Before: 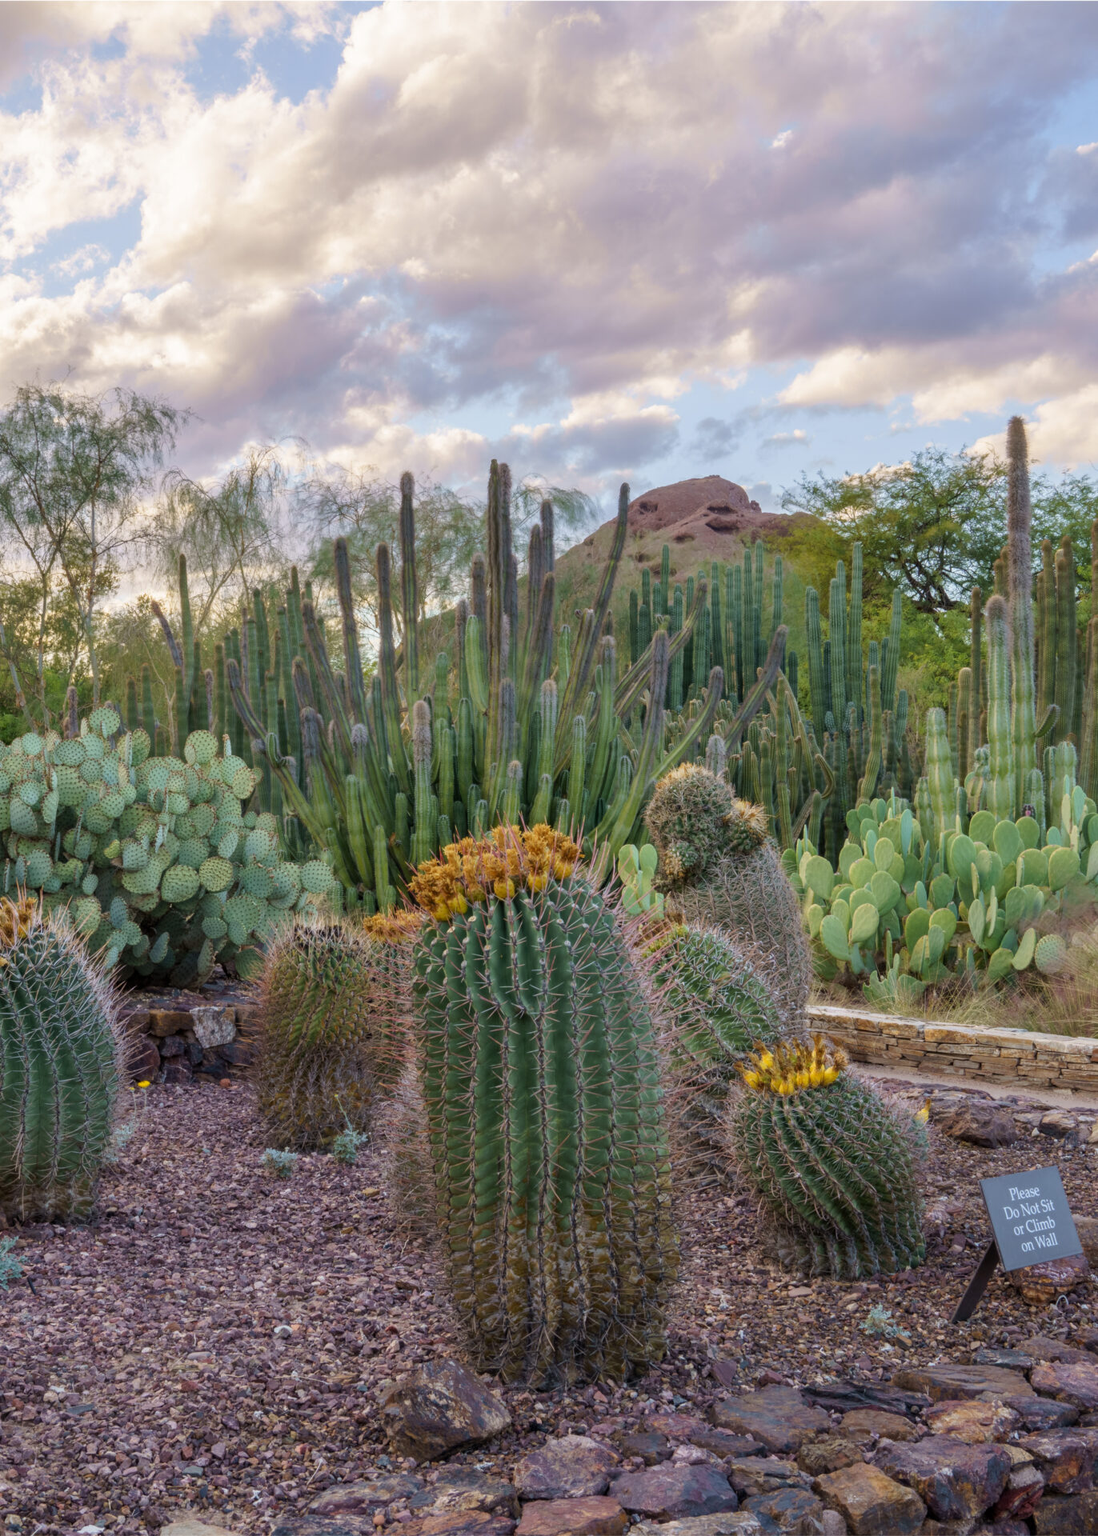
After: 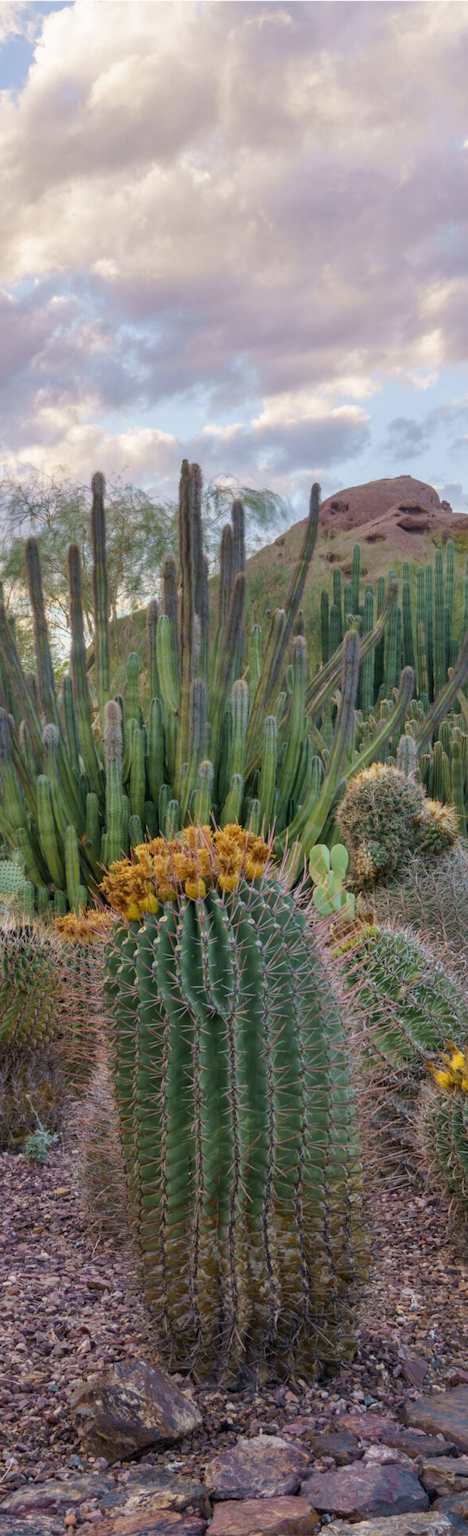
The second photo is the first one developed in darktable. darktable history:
crop: left 28.152%, right 29.177%
tone equalizer: on, module defaults
